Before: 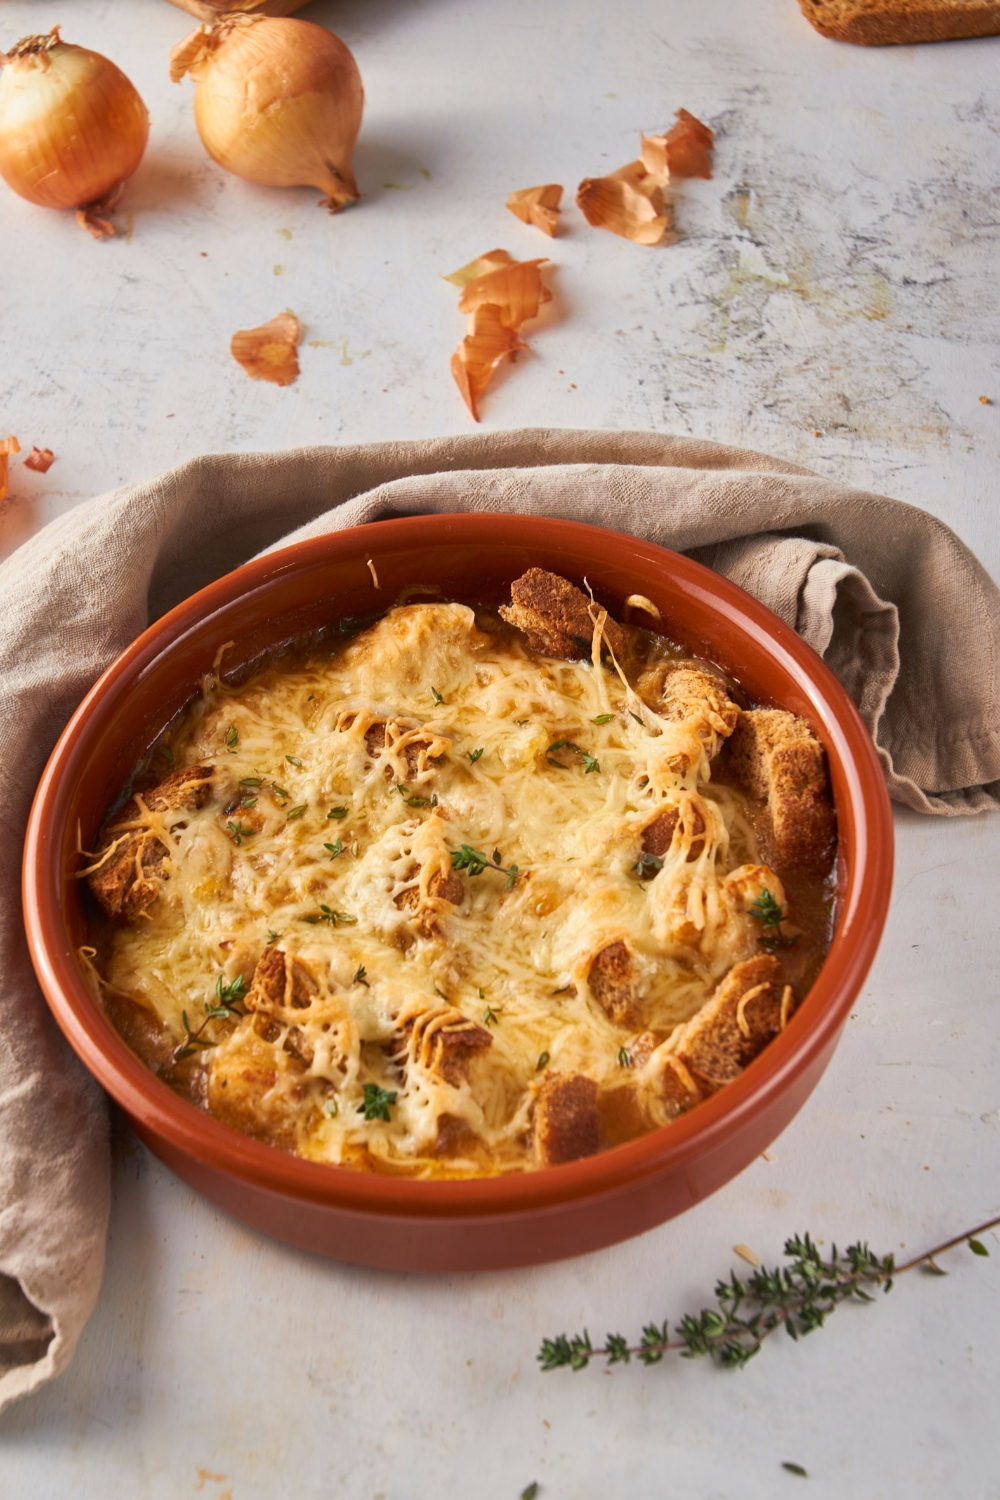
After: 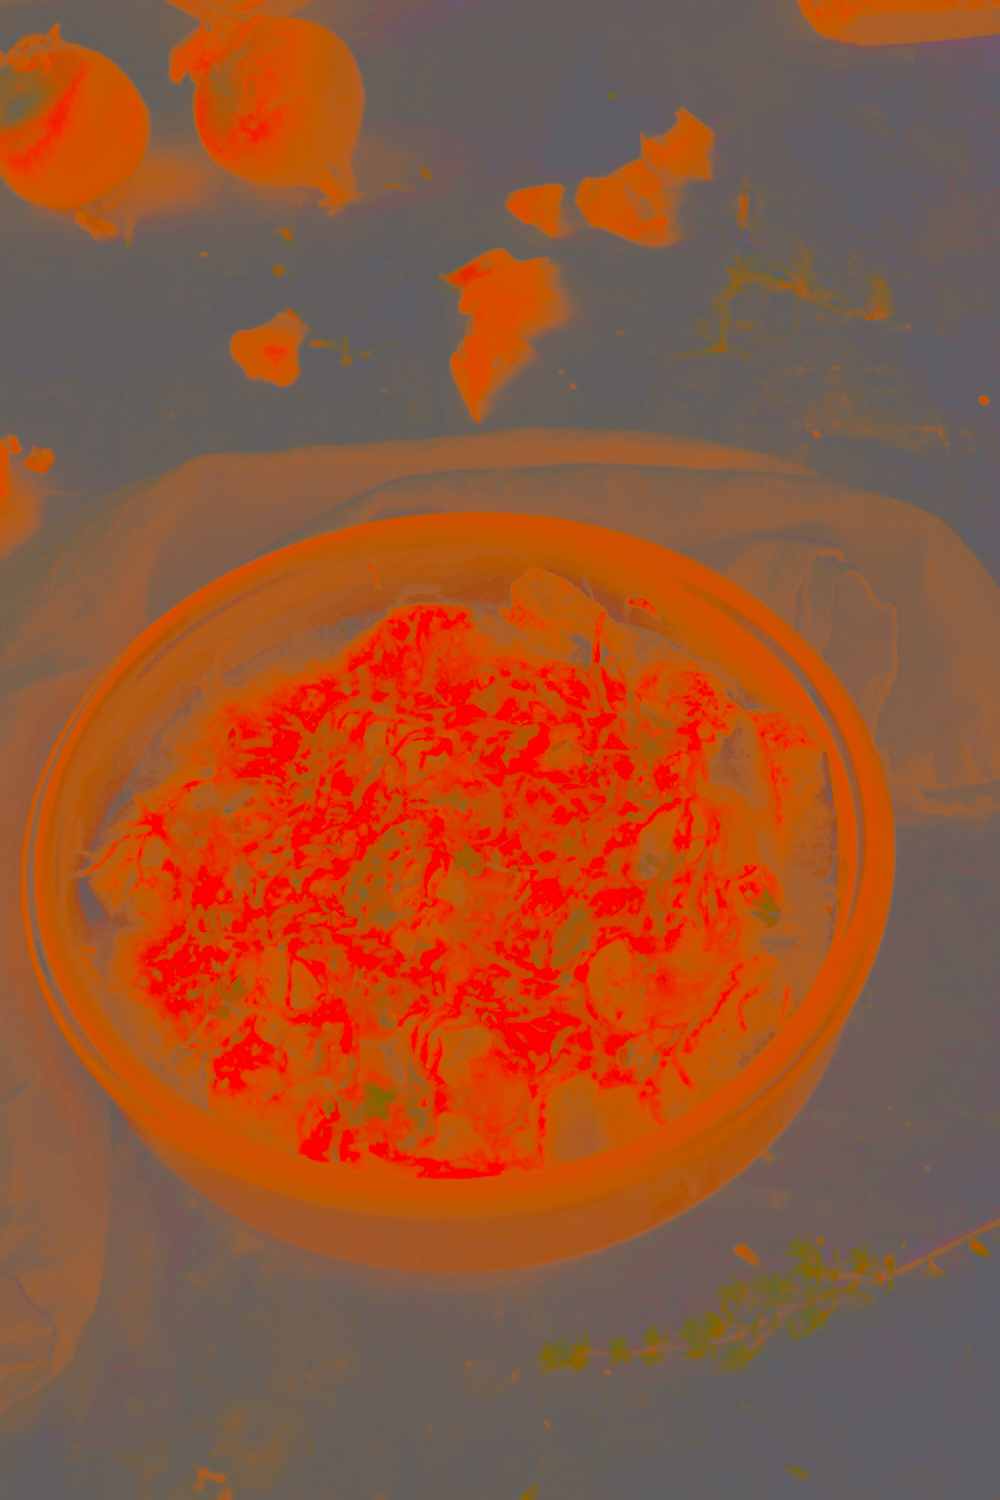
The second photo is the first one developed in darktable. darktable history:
contrast brightness saturation: contrast -0.99, brightness -0.17, saturation 0.75
color zones: curves: ch0 [(0.009, 0.528) (0.136, 0.6) (0.255, 0.586) (0.39, 0.528) (0.522, 0.584) (0.686, 0.736) (0.849, 0.561)]; ch1 [(0.045, 0.781) (0.14, 0.416) (0.257, 0.695) (0.442, 0.032) (0.738, 0.338) (0.818, 0.632) (0.891, 0.741) (1, 0.704)]; ch2 [(0, 0.667) (0.141, 0.52) (0.26, 0.37) (0.474, 0.432) (0.743, 0.286)]
